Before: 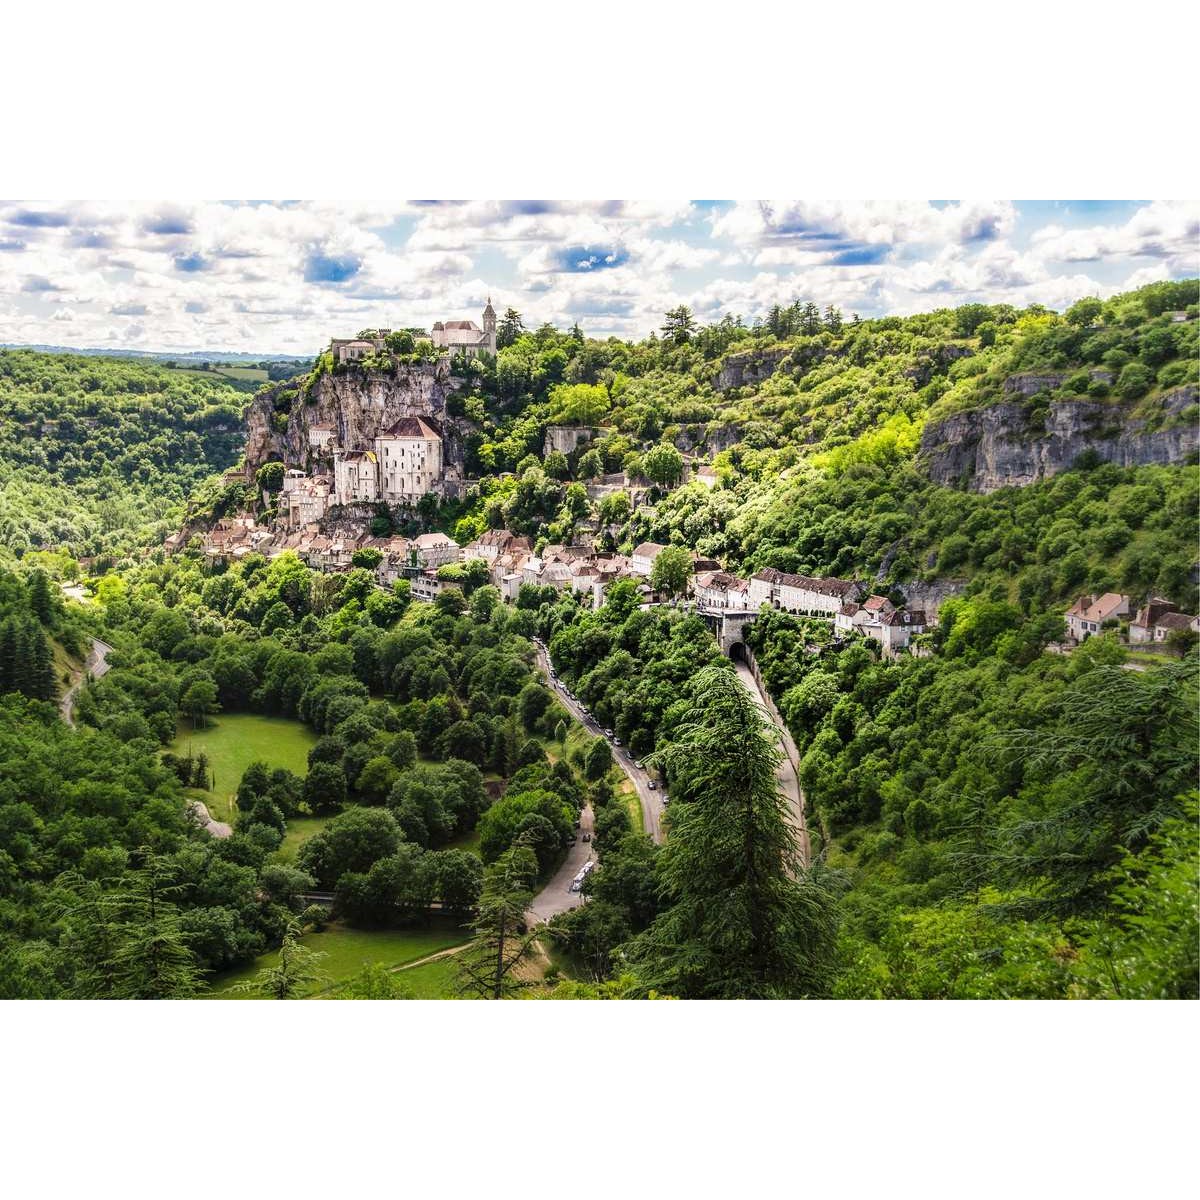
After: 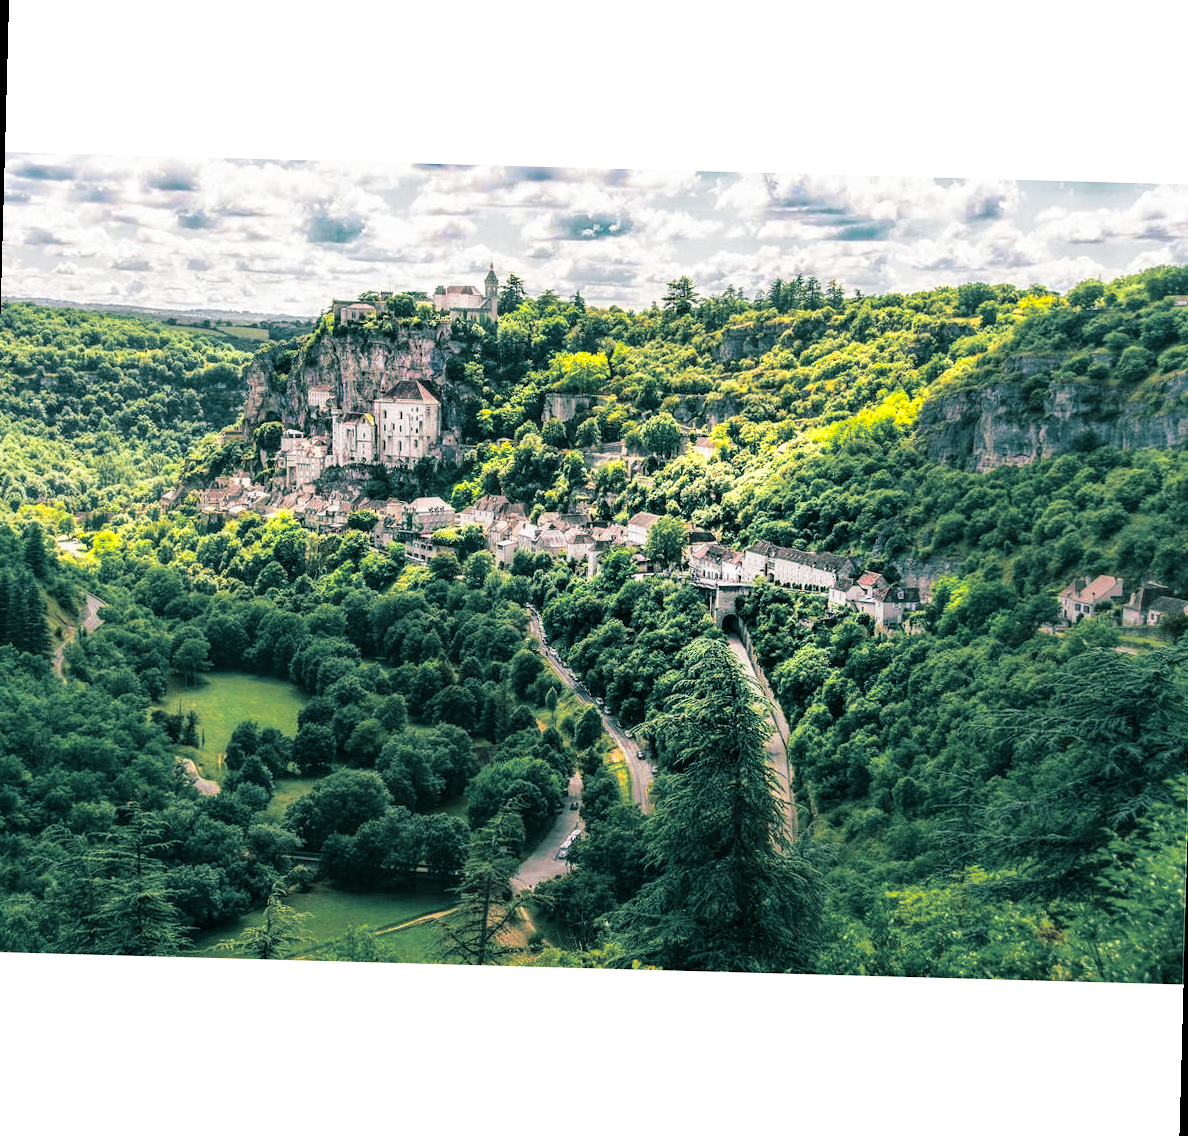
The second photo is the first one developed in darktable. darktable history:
rotate and perspective: rotation 1.57°, crop left 0.018, crop right 0.982, crop top 0.039, crop bottom 0.961
split-toning: shadows › hue 183.6°, shadows › saturation 0.52, highlights › hue 0°, highlights › saturation 0
color zones: curves: ch0 [(0.257, 0.558) (0.75, 0.565)]; ch1 [(0.004, 0.857) (0.14, 0.416) (0.257, 0.695) (0.442, 0.032) (0.736, 0.266) (0.891, 0.741)]; ch2 [(0, 0.623) (0.112, 0.436) (0.271, 0.474) (0.516, 0.64) (0.743, 0.286)]
